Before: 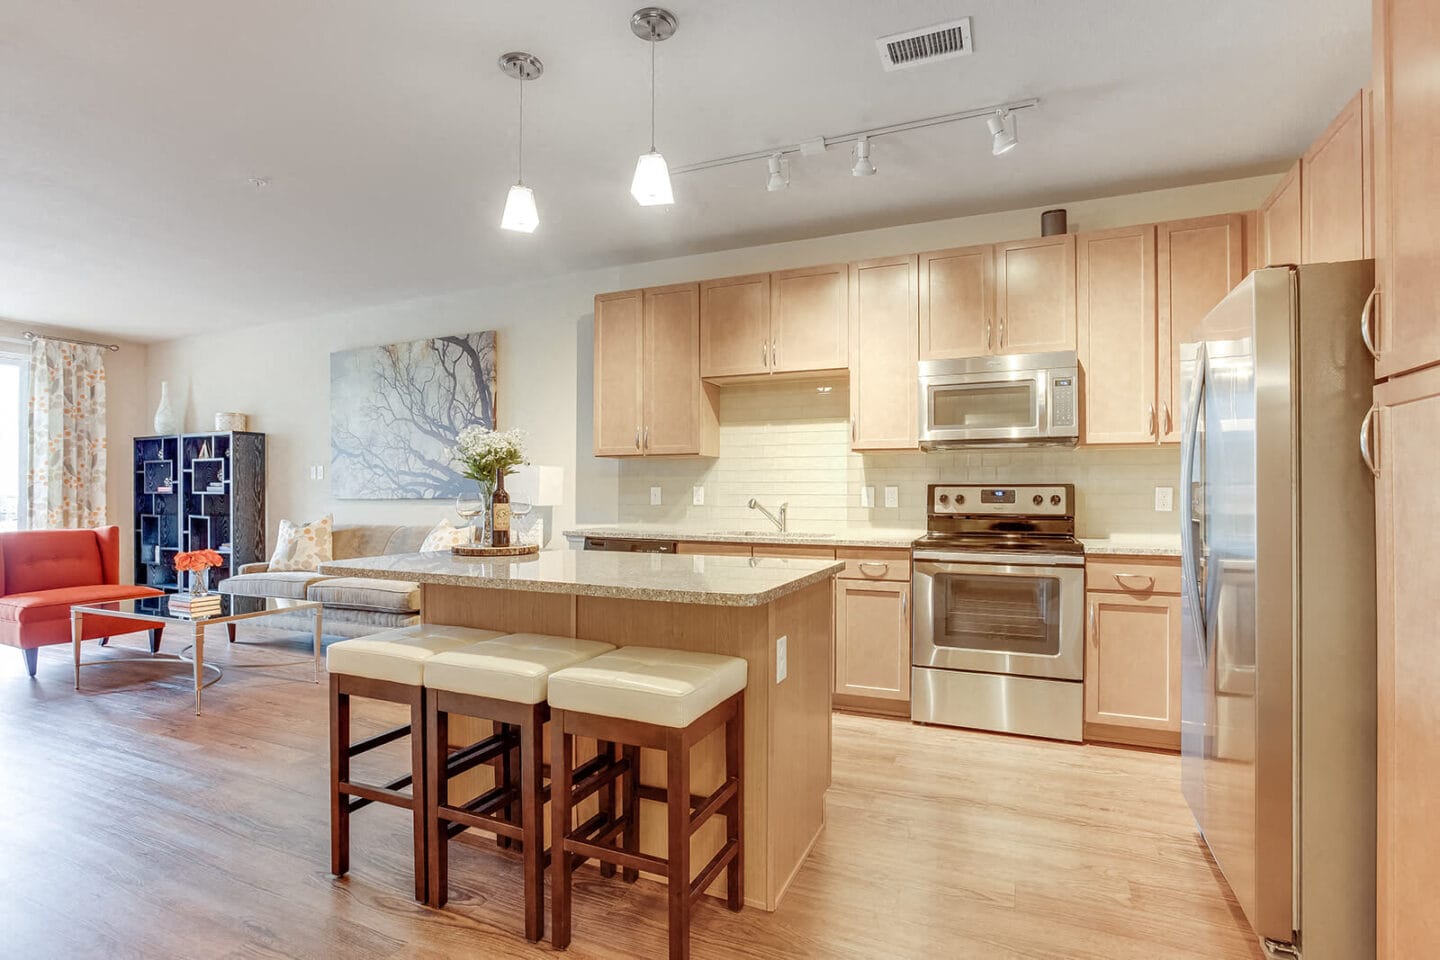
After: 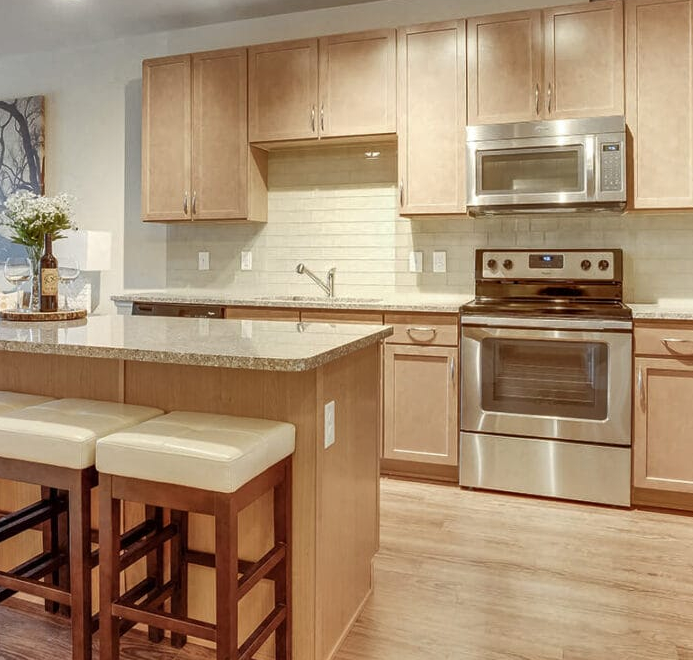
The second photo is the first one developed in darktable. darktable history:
crop: left 31.394%, top 24.552%, right 20.445%, bottom 6.611%
shadows and highlights: radius 118.53, shadows 41.99, highlights -61.59, soften with gaussian
